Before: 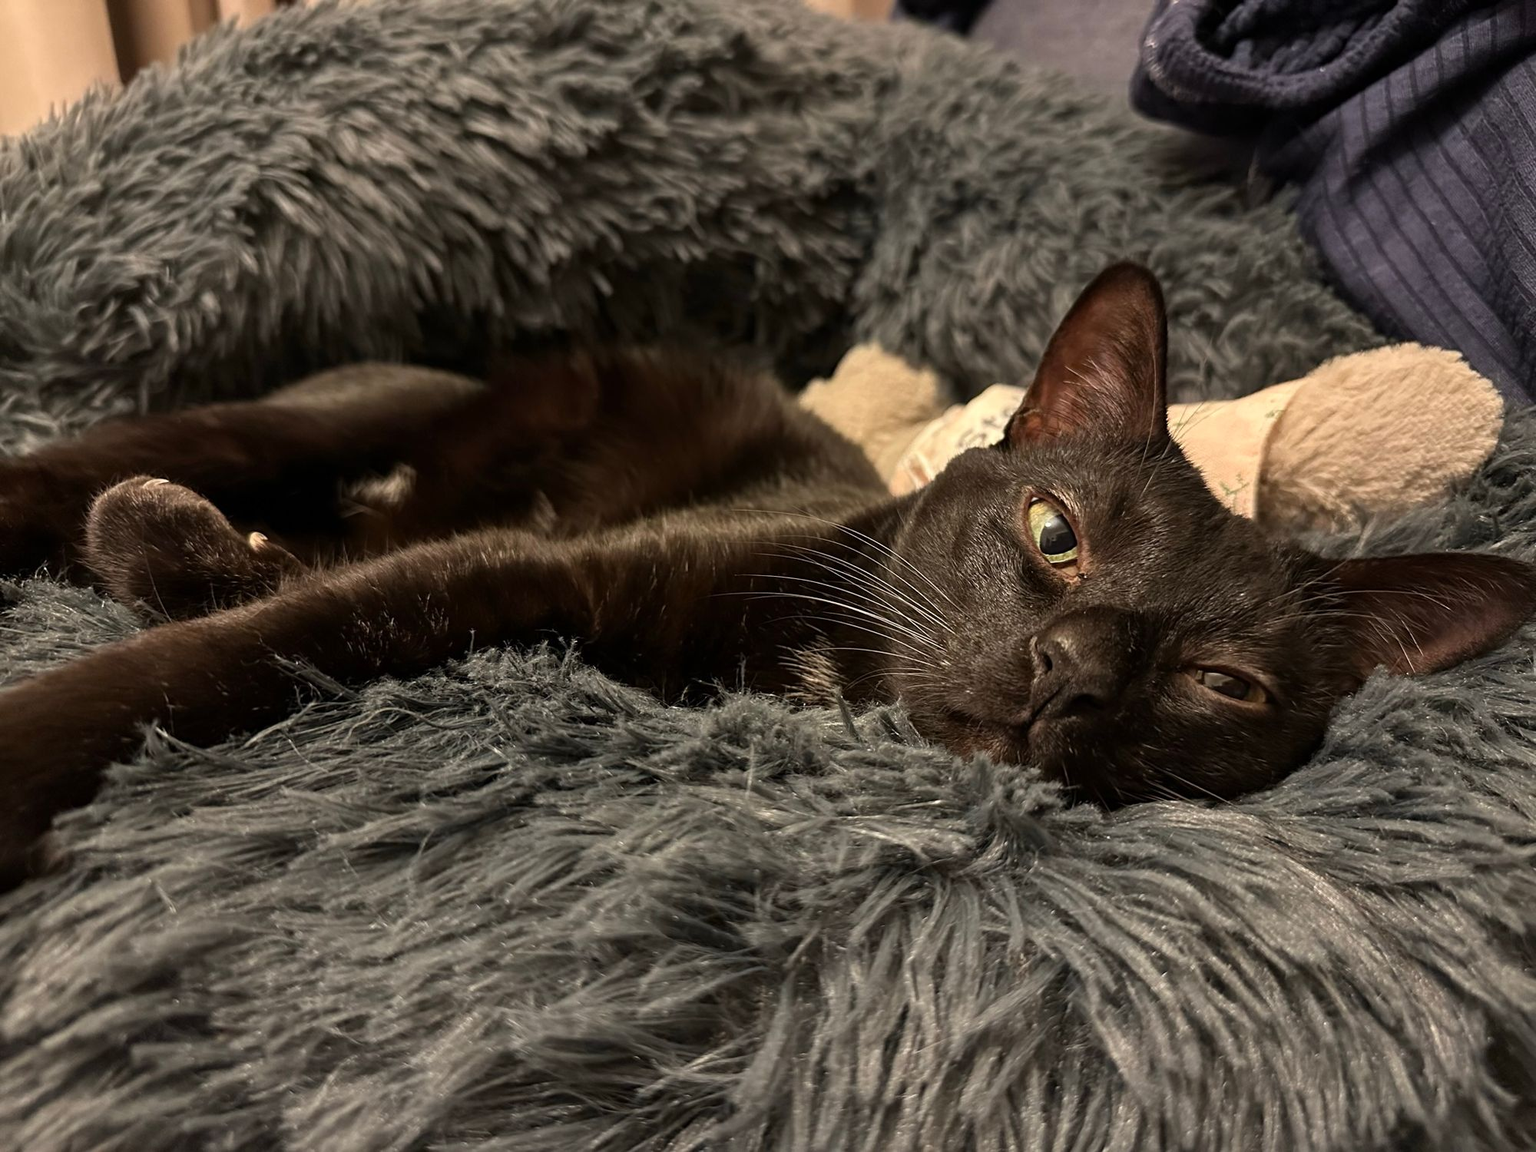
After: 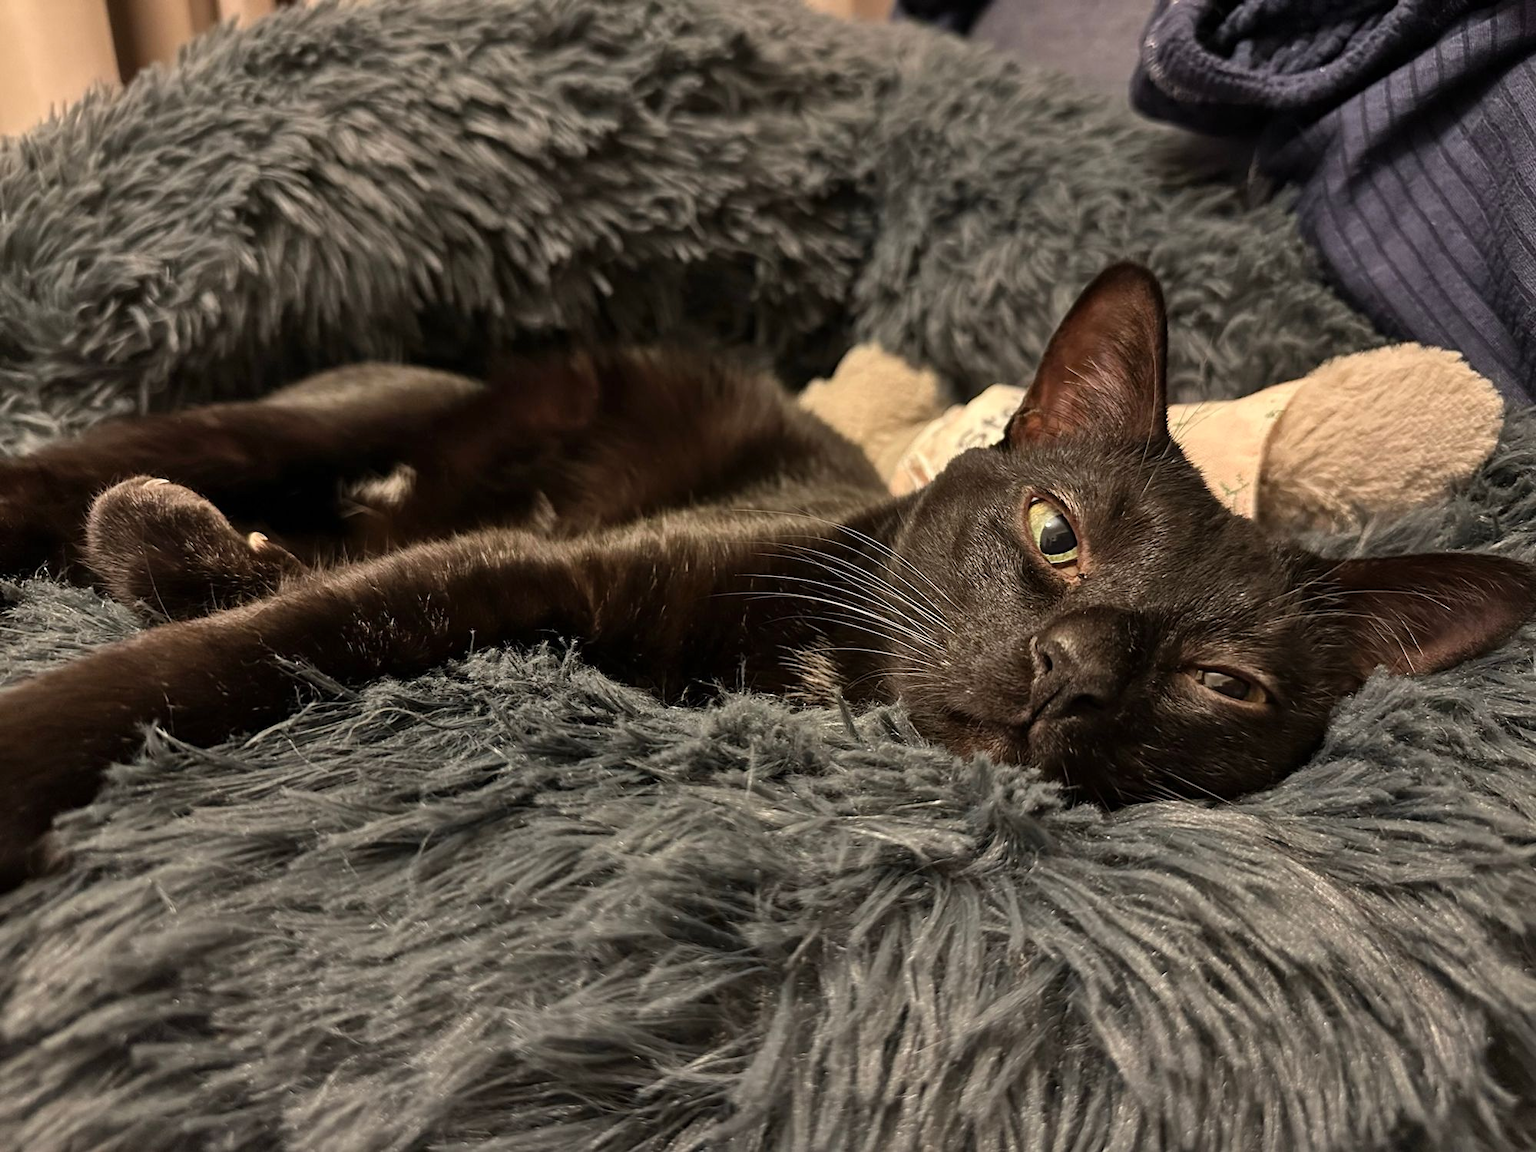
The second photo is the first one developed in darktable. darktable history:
shadows and highlights: shadows 37.27, highlights -28.18, soften with gaussian
base curve: preserve colors none
